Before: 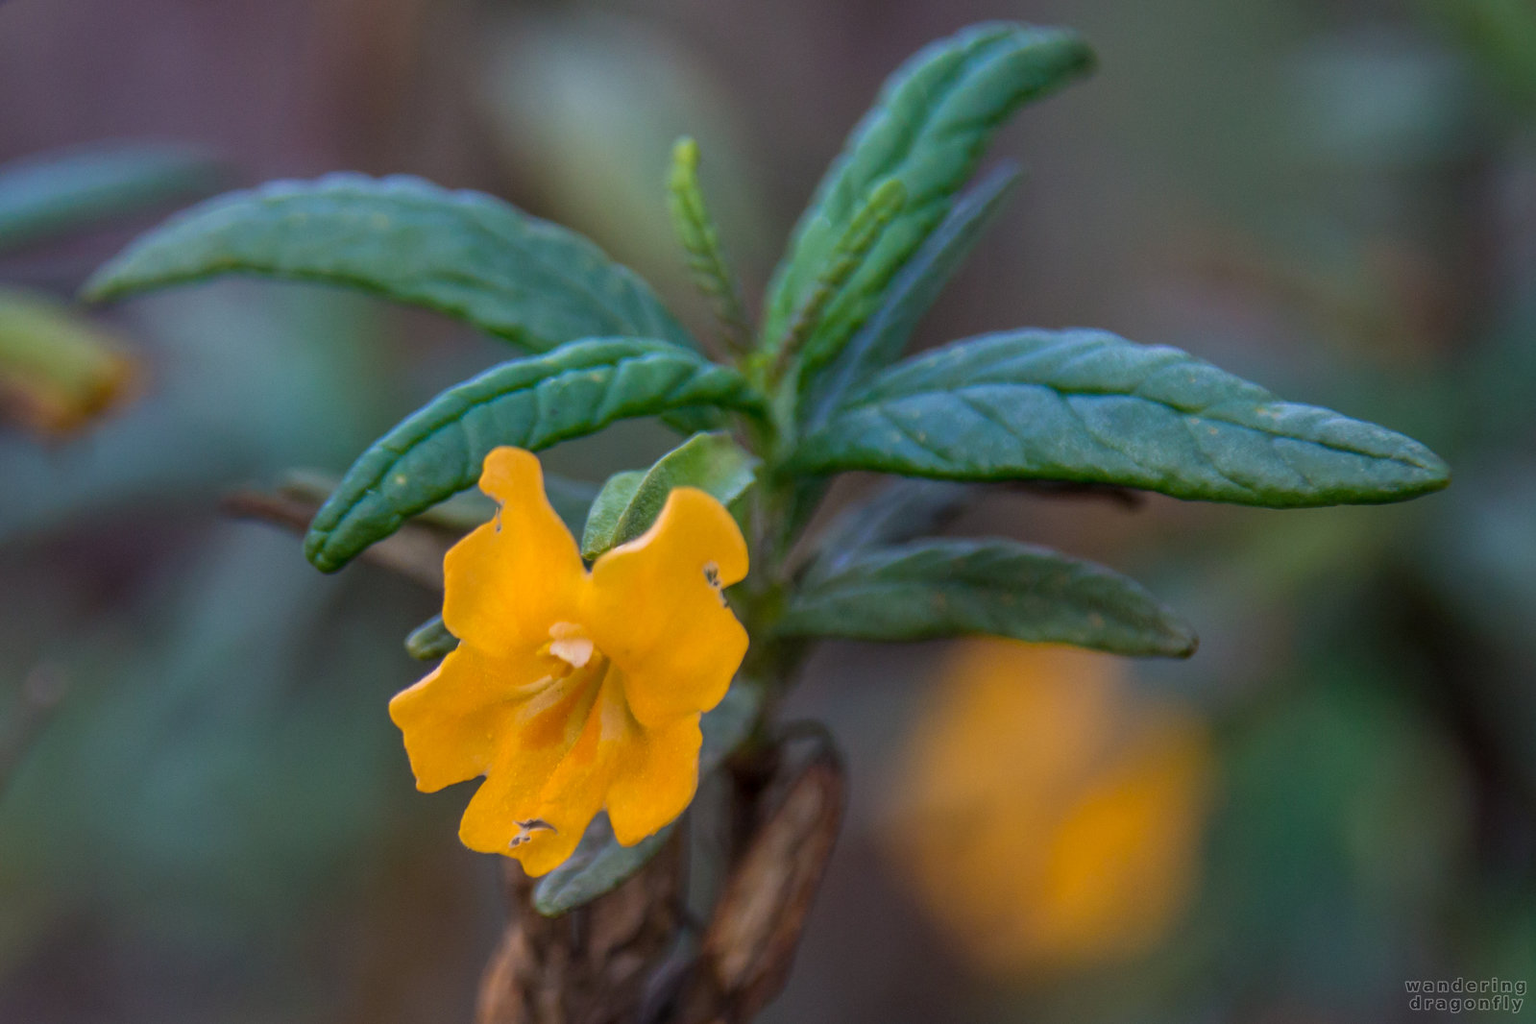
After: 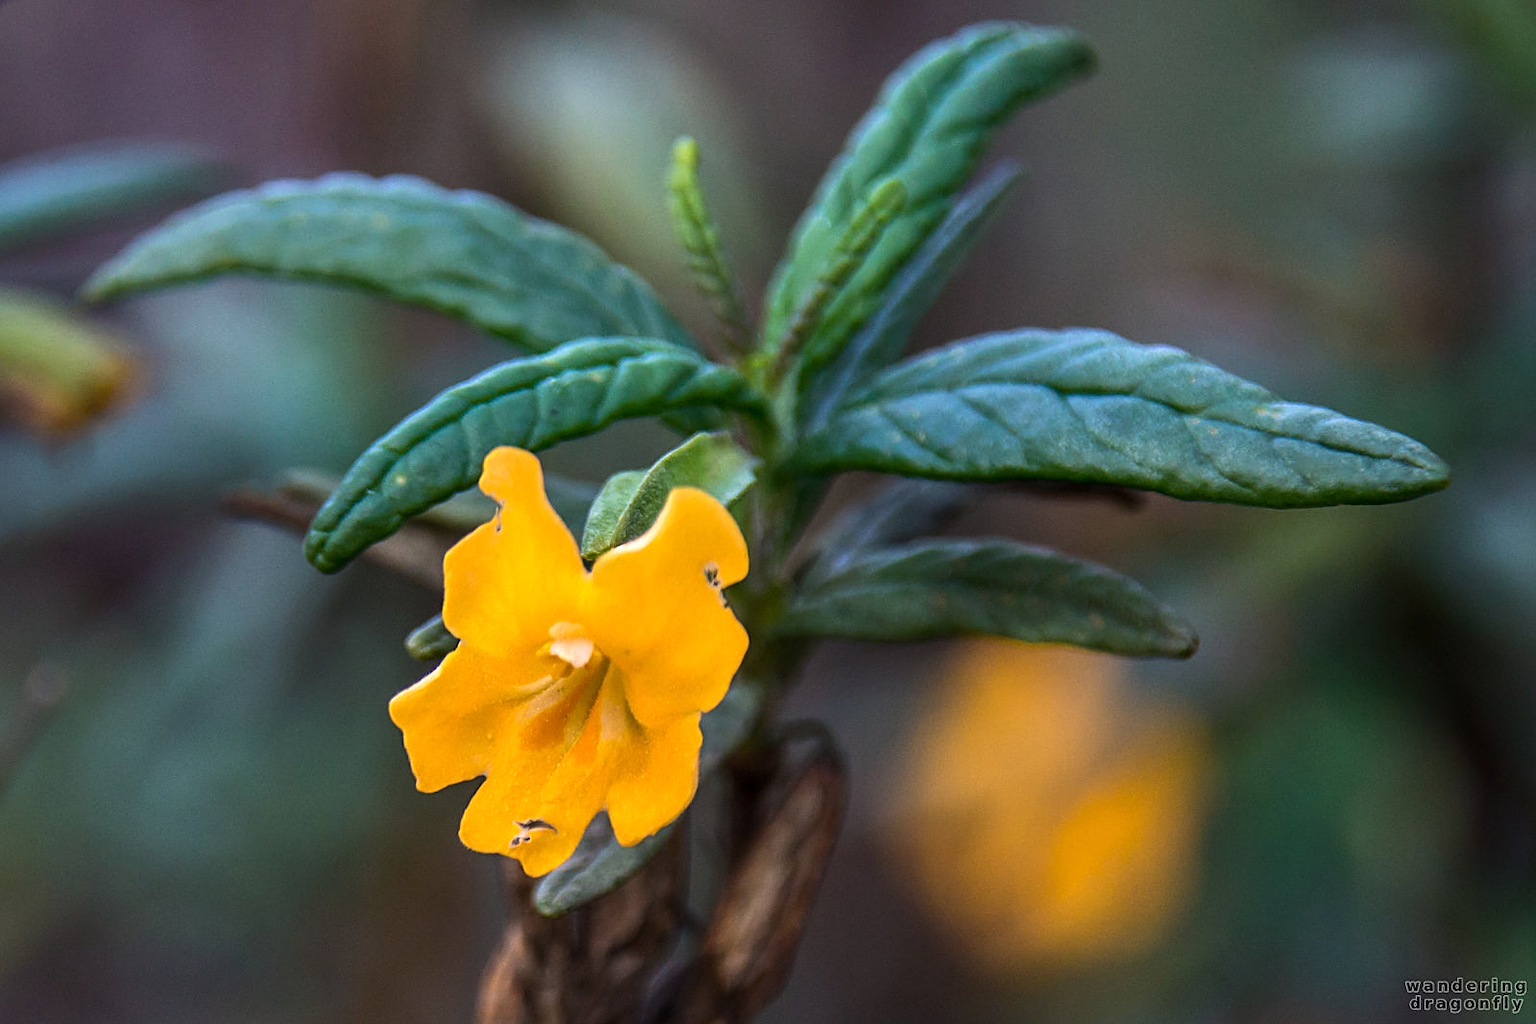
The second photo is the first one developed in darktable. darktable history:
sharpen: on, module defaults
tone equalizer: -8 EV -0.743 EV, -7 EV -0.732 EV, -6 EV -0.611 EV, -5 EV -0.421 EV, -3 EV 0.401 EV, -2 EV 0.6 EV, -1 EV 0.69 EV, +0 EV 0.758 EV, edges refinement/feathering 500, mask exposure compensation -1.57 EV, preserve details no
